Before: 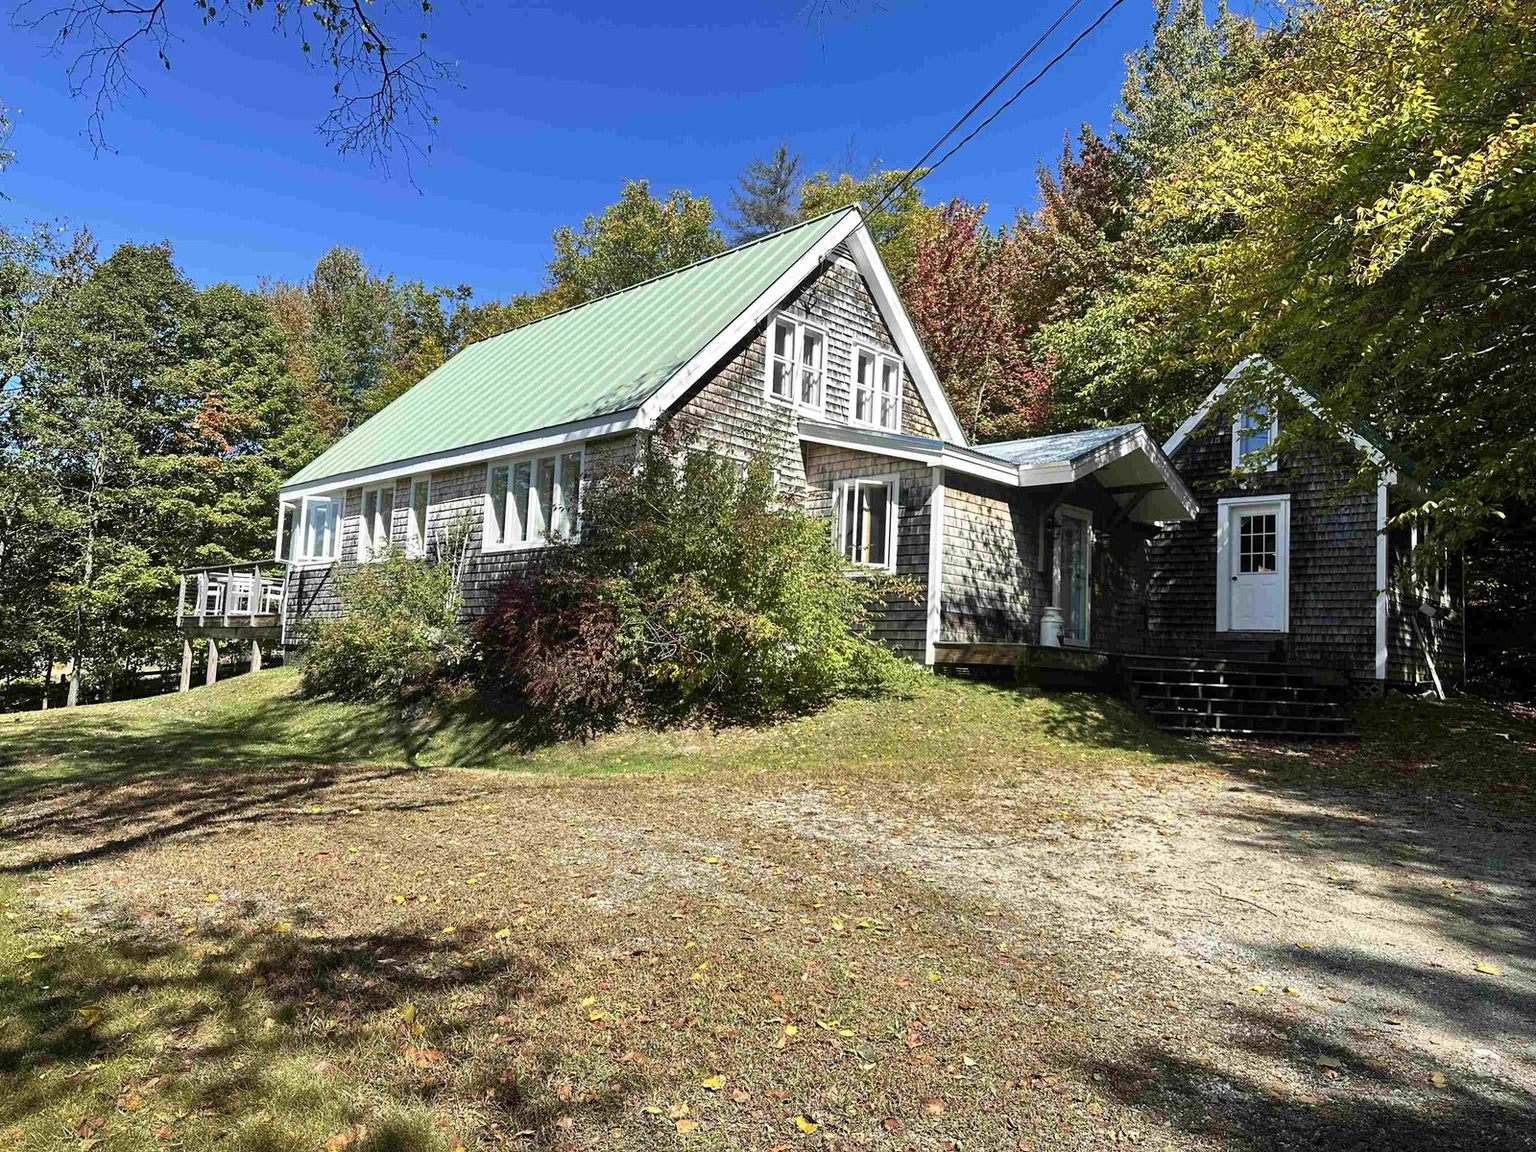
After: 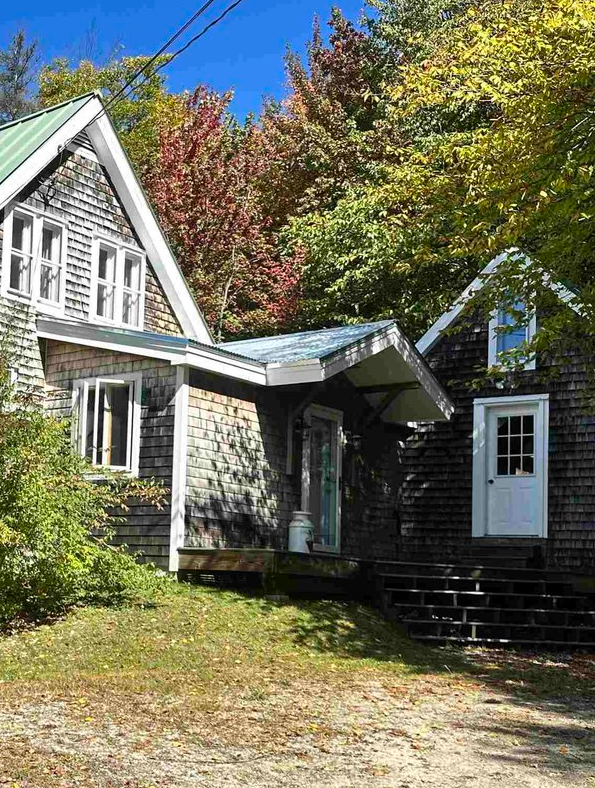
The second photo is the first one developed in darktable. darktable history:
crop and rotate: left 49.696%, top 10.109%, right 13.093%, bottom 24.193%
